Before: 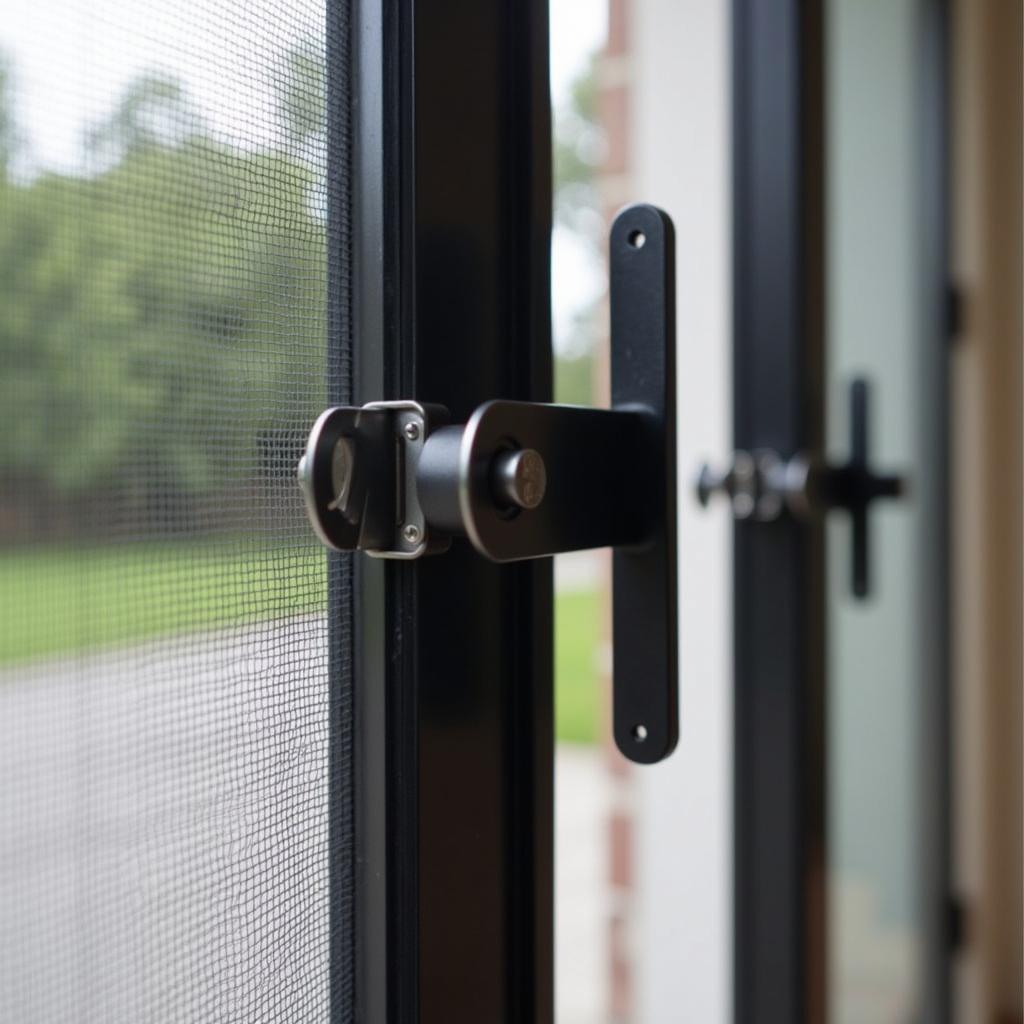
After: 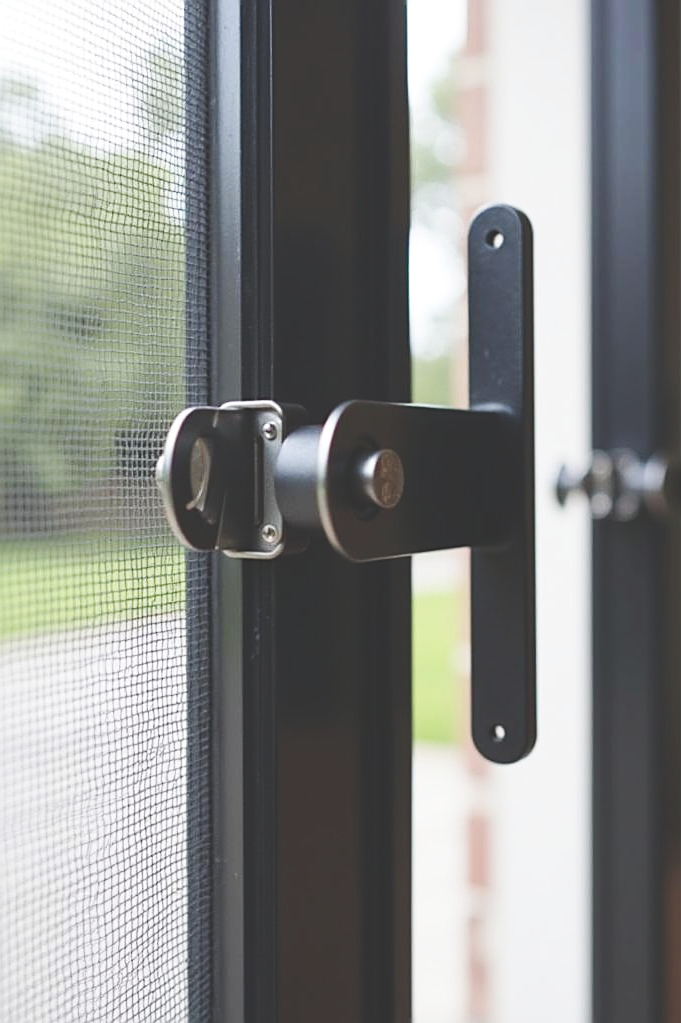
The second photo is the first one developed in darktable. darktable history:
crop and rotate: left 13.899%, right 19.589%
base curve: curves: ch0 [(0, 0) (0.036, 0.025) (0.121, 0.166) (0.206, 0.329) (0.605, 0.79) (1, 1)], preserve colors none
exposure: black level correction -0.041, exposure 0.065 EV, compensate exposure bias true, compensate highlight preservation false
sharpen: on, module defaults
